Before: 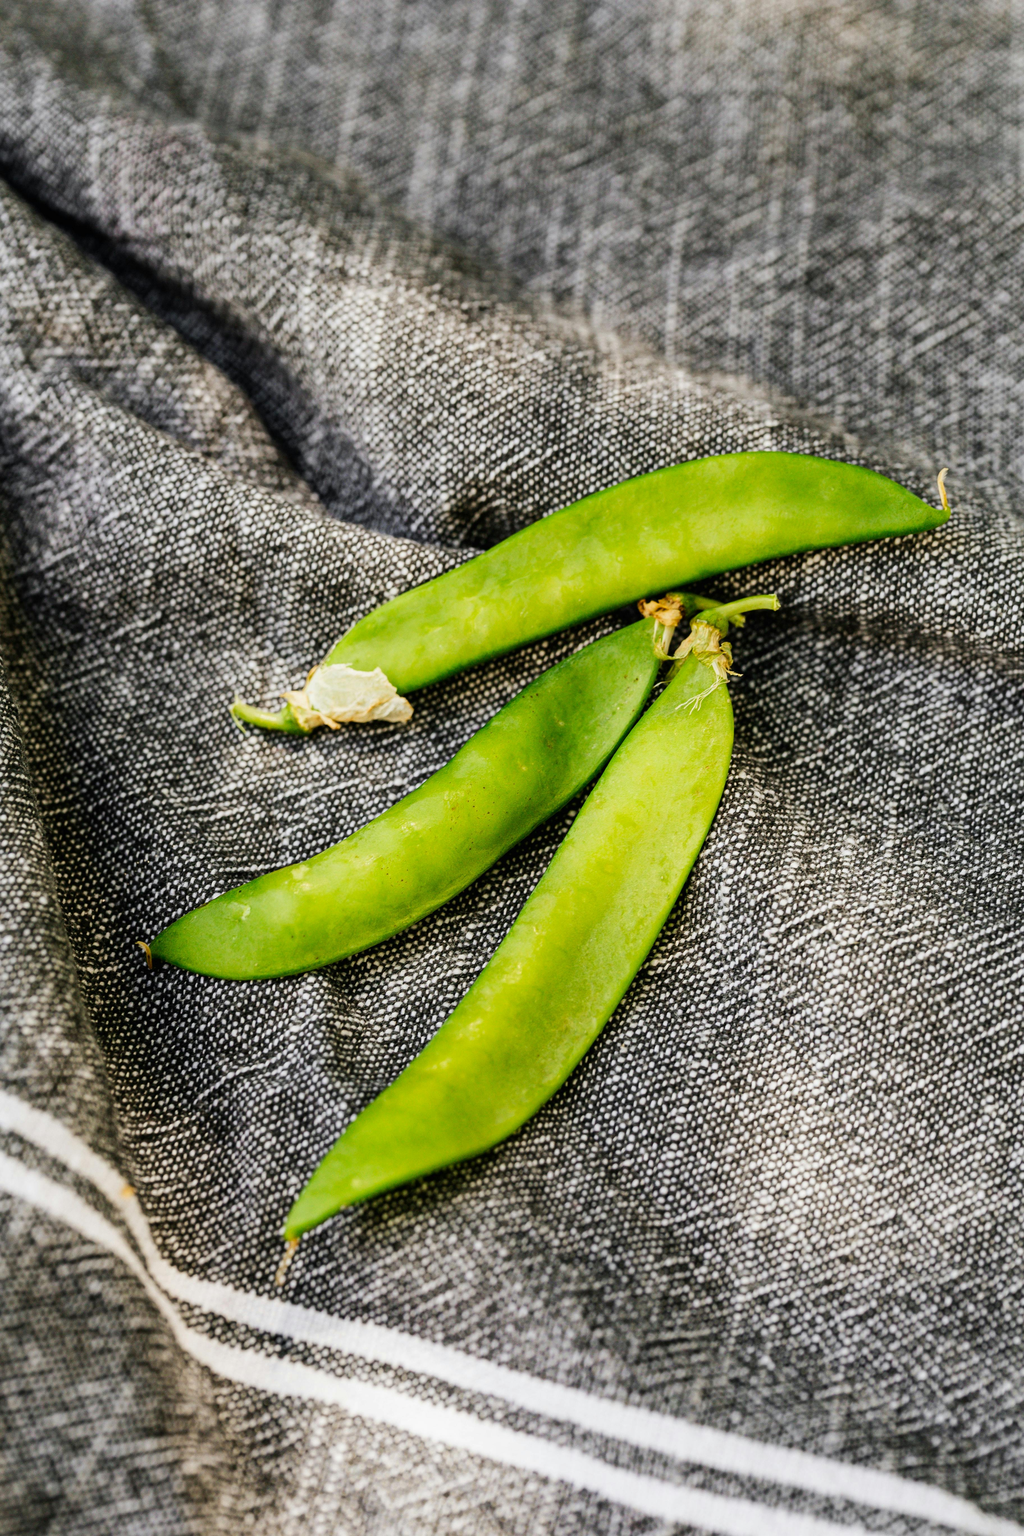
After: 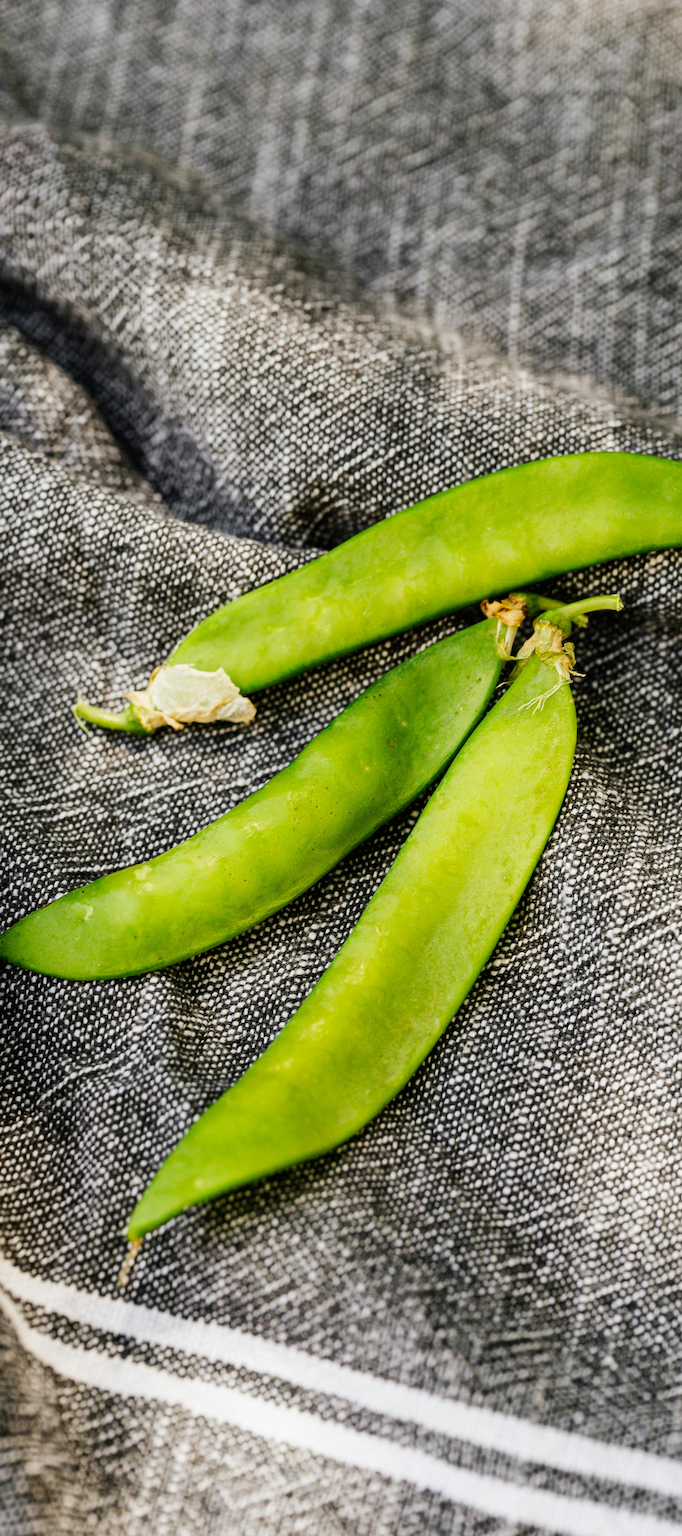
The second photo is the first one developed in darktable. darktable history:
crop and rotate: left 15.398%, right 17.958%
